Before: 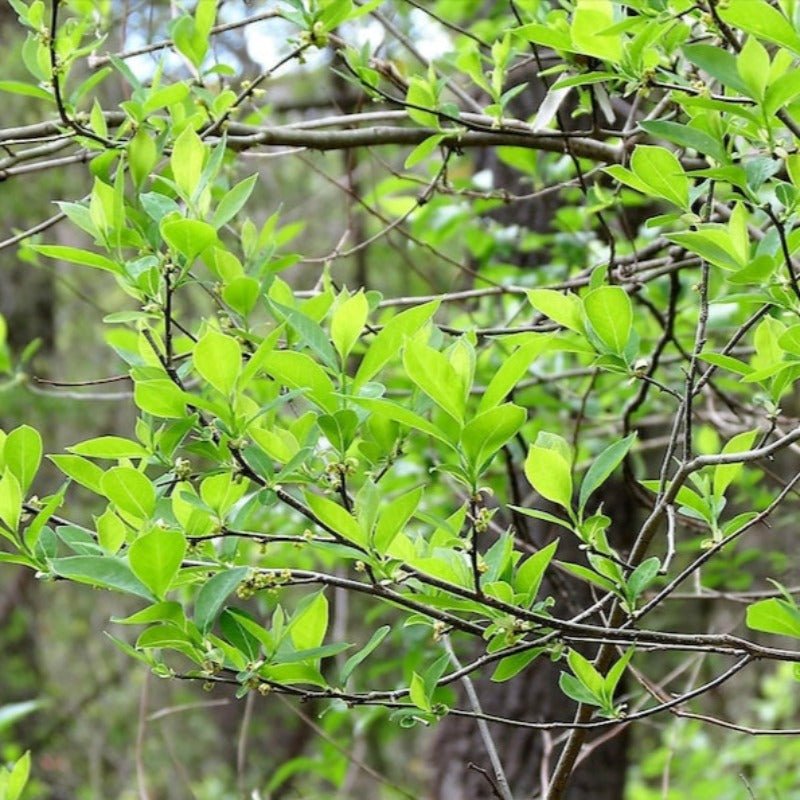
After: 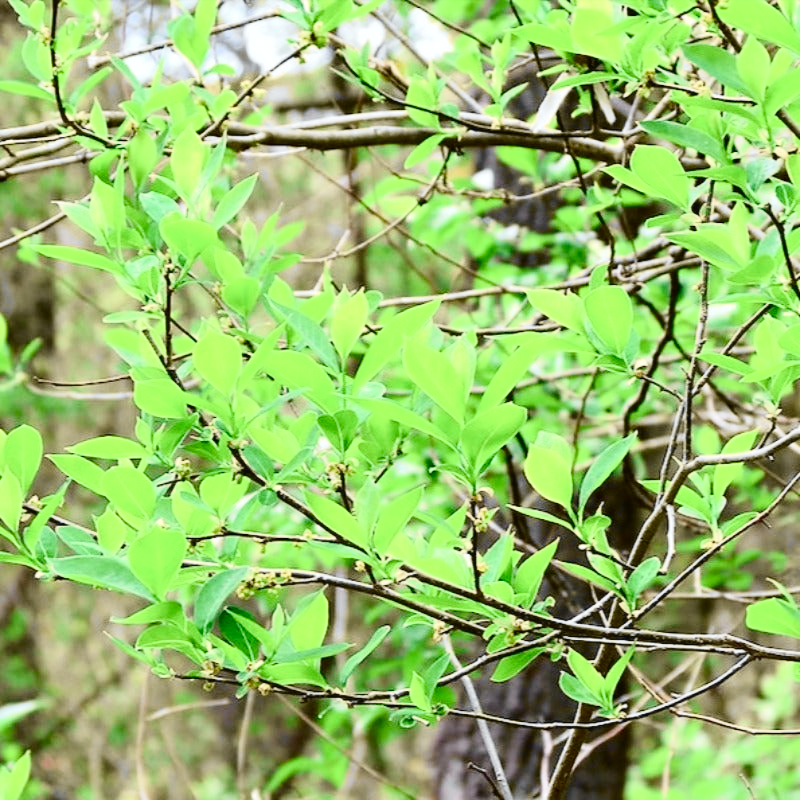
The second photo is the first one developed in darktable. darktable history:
shadows and highlights: shadows 37.27, highlights -28.18, soften with gaussian
color balance rgb: perceptual saturation grading › global saturation 20%, perceptual saturation grading › highlights -50%, perceptual saturation grading › shadows 30%, perceptual brilliance grading › global brilliance 10%, perceptual brilliance grading › shadows 15%
tone curve: curves: ch0 [(0, 0.026) (0.058, 0.036) (0.246, 0.214) (0.437, 0.498) (0.55, 0.644) (0.657, 0.767) (0.822, 0.9) (1, 0.961)]; ch1 [(0, 0) (0.346, 0.307) (0.408, 0.369) (0.453, 0.457) (0.476, 0.489) (0.502, 0.498) (0.521, 0.515) (0.537, 0.531) (0.612, 0.641) (0.676, 0.728) (1, 1)]; ch2 [(0, 0) (0.346, 0.34) (0.434, 0.46) (0.485, 0.494) (0.5, 0.494) (0.511, 0.508) (0.537, 0.564) (0.579, 0.599) (0.663, 0.67) (1, 1)], color space Lab, independent channels, preserve colors none
